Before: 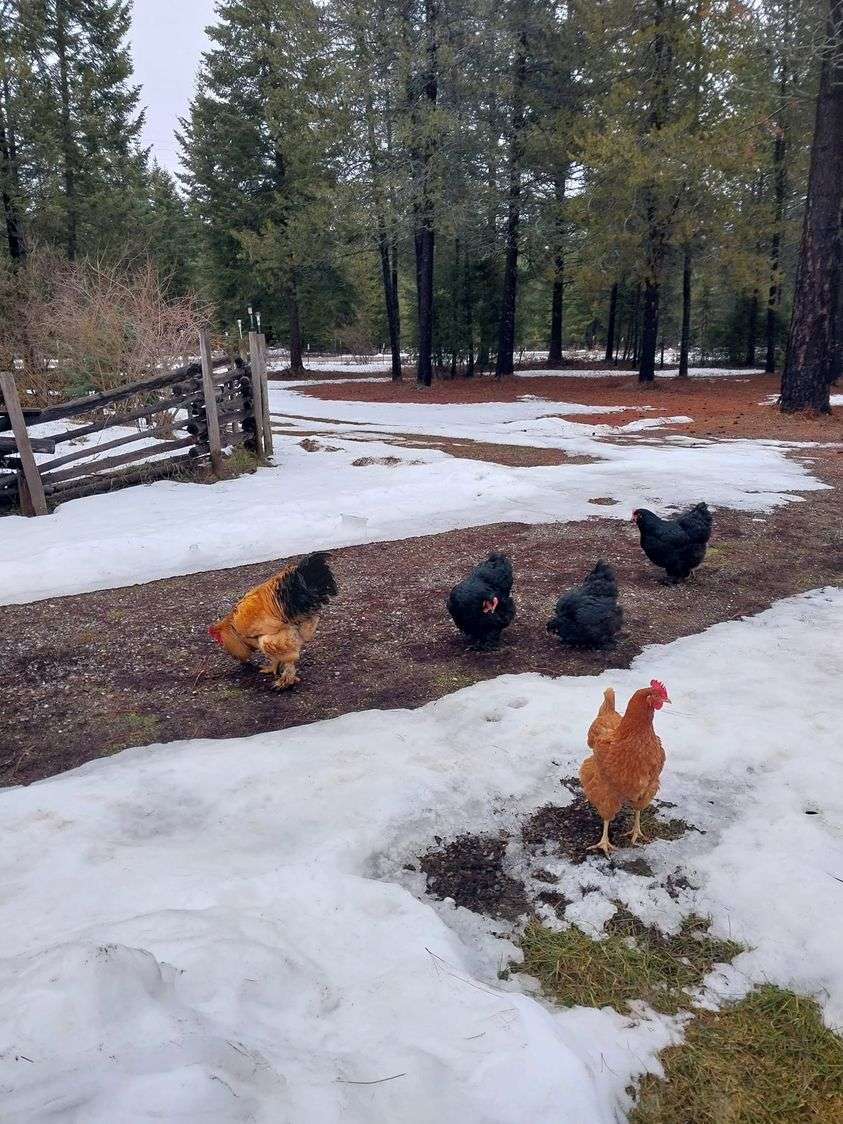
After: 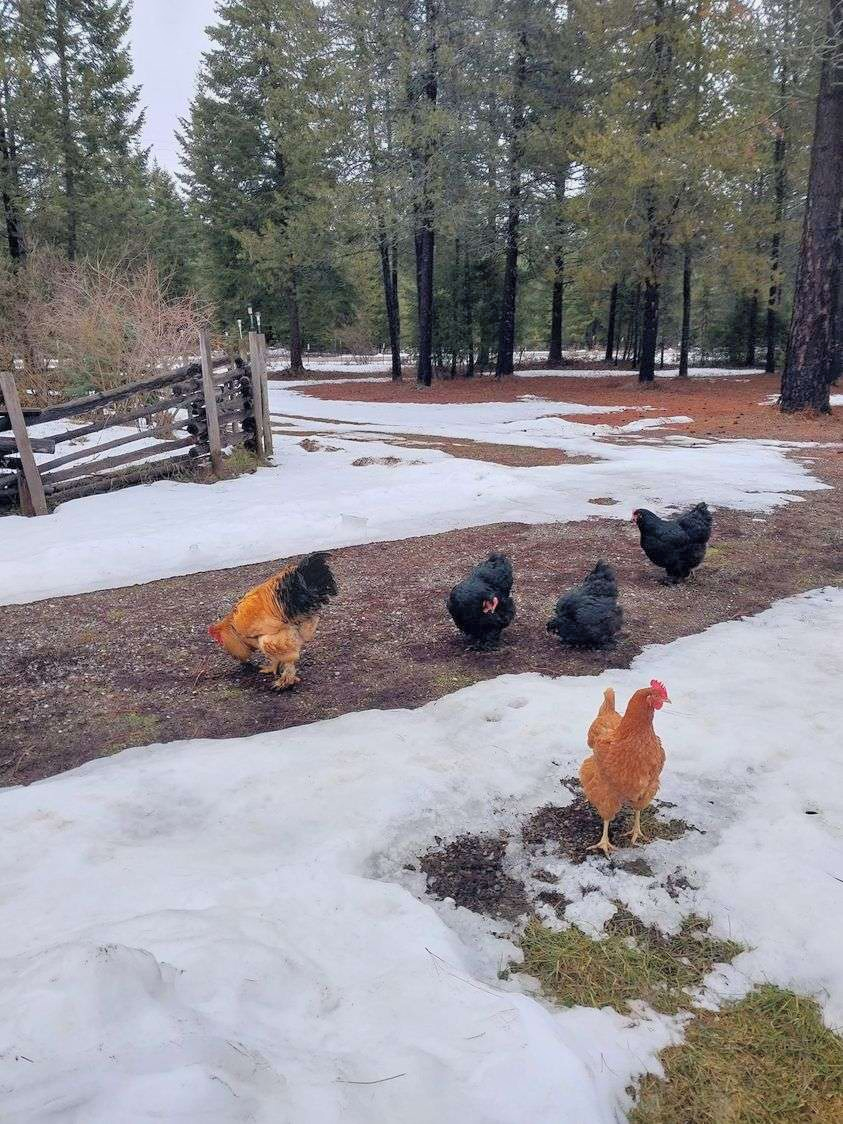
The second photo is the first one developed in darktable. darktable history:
contrast brightness saturation: brightness 0.17
shadows and highlights: radius 25.35, white point adjustment -5.3, compress 82.46%, soften with gaussian
